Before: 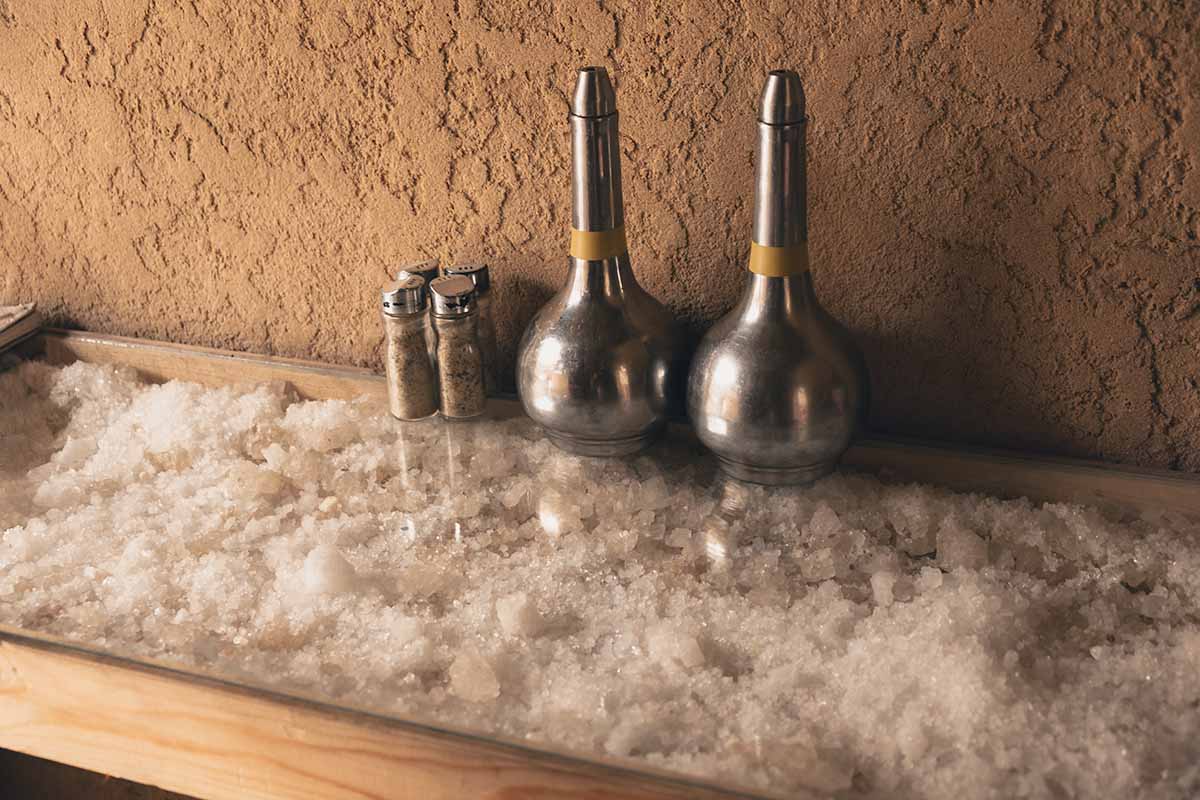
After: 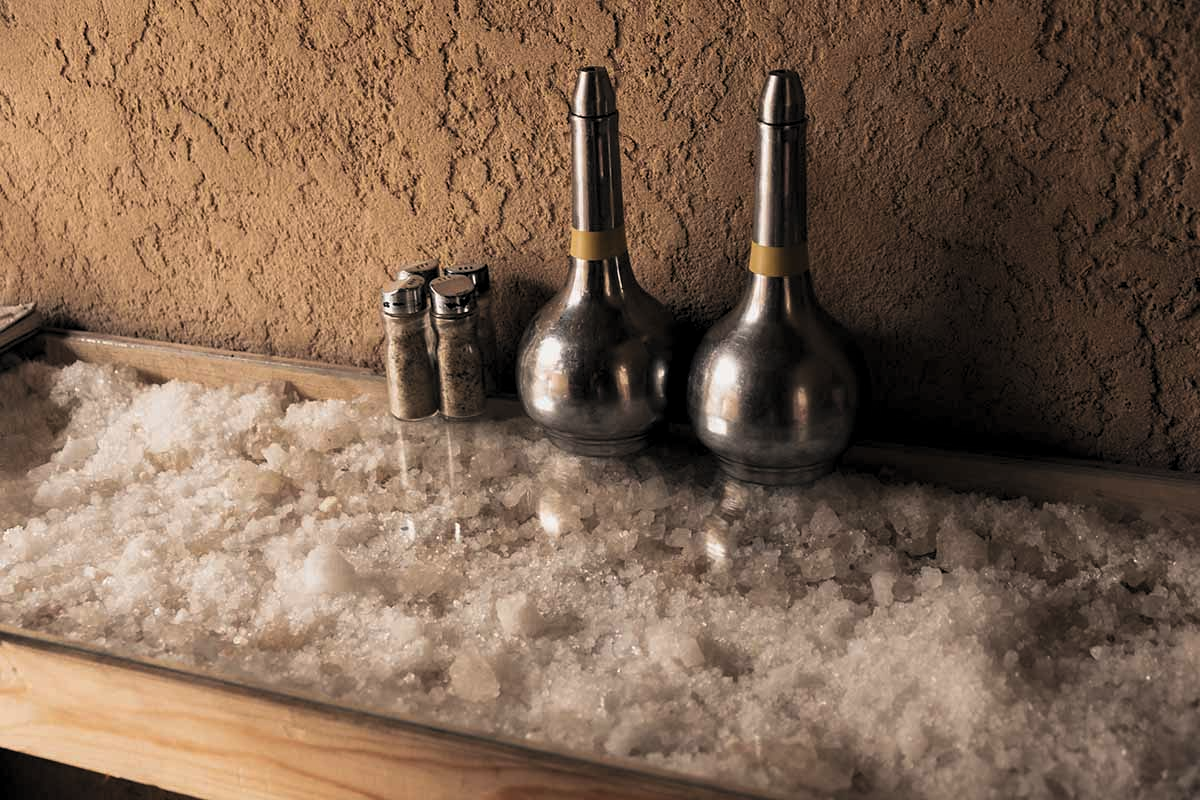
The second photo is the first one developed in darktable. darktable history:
levels: levels [0.116, 0.574, 1]
exposure: exposure 0.02 EV, compensate highlight preservation false
